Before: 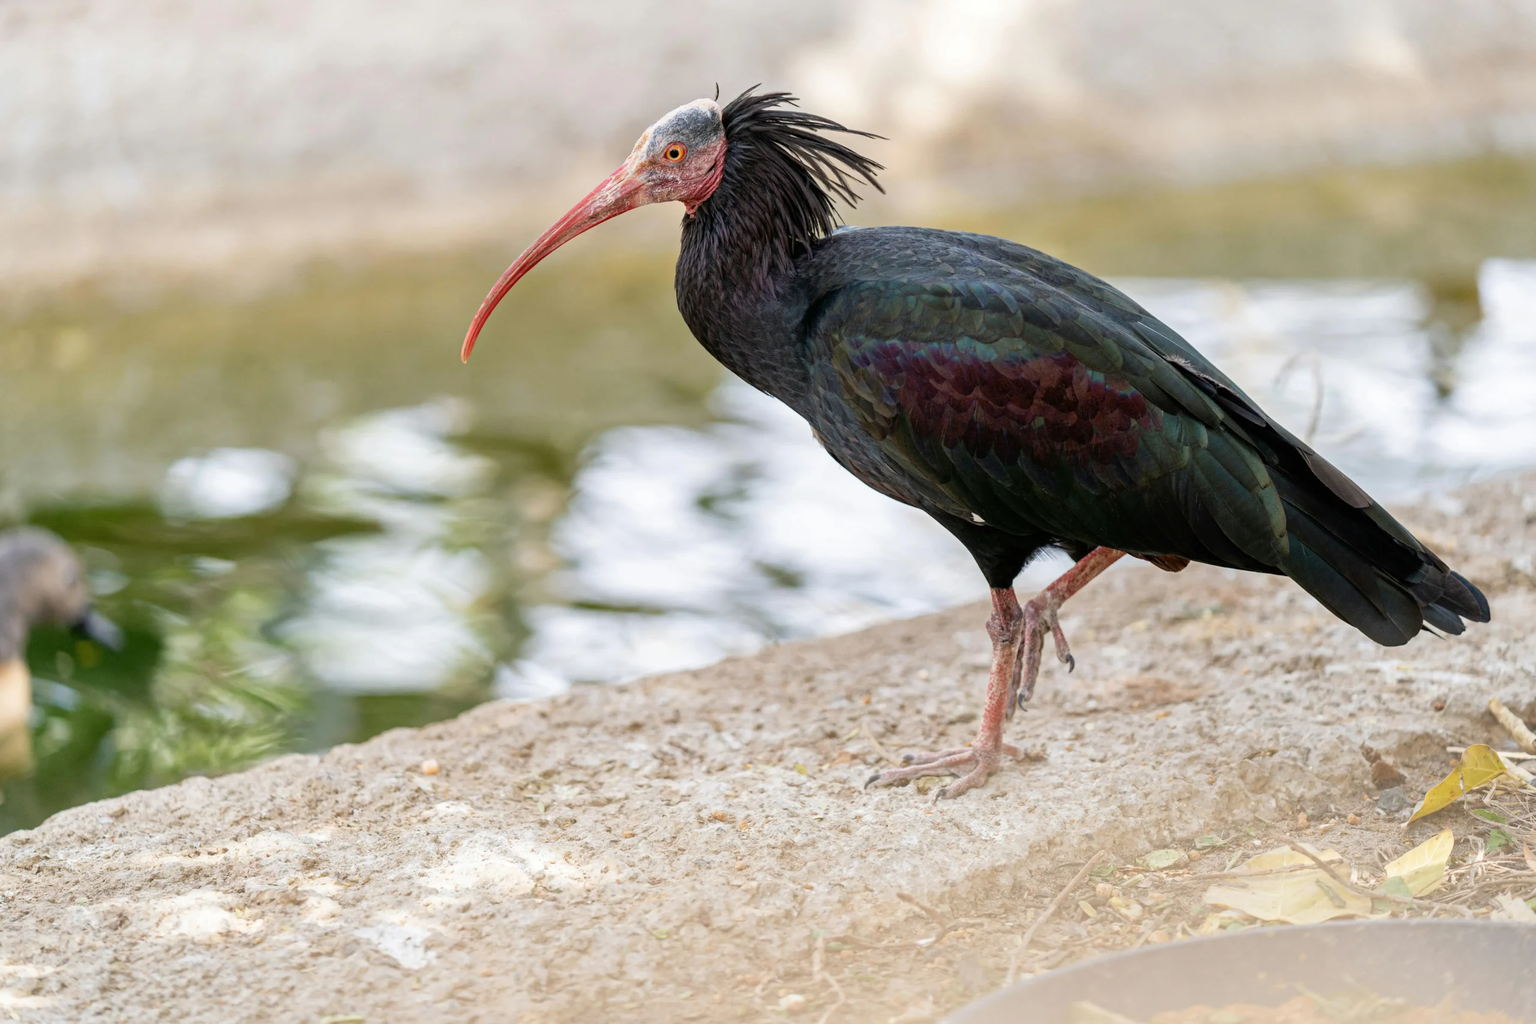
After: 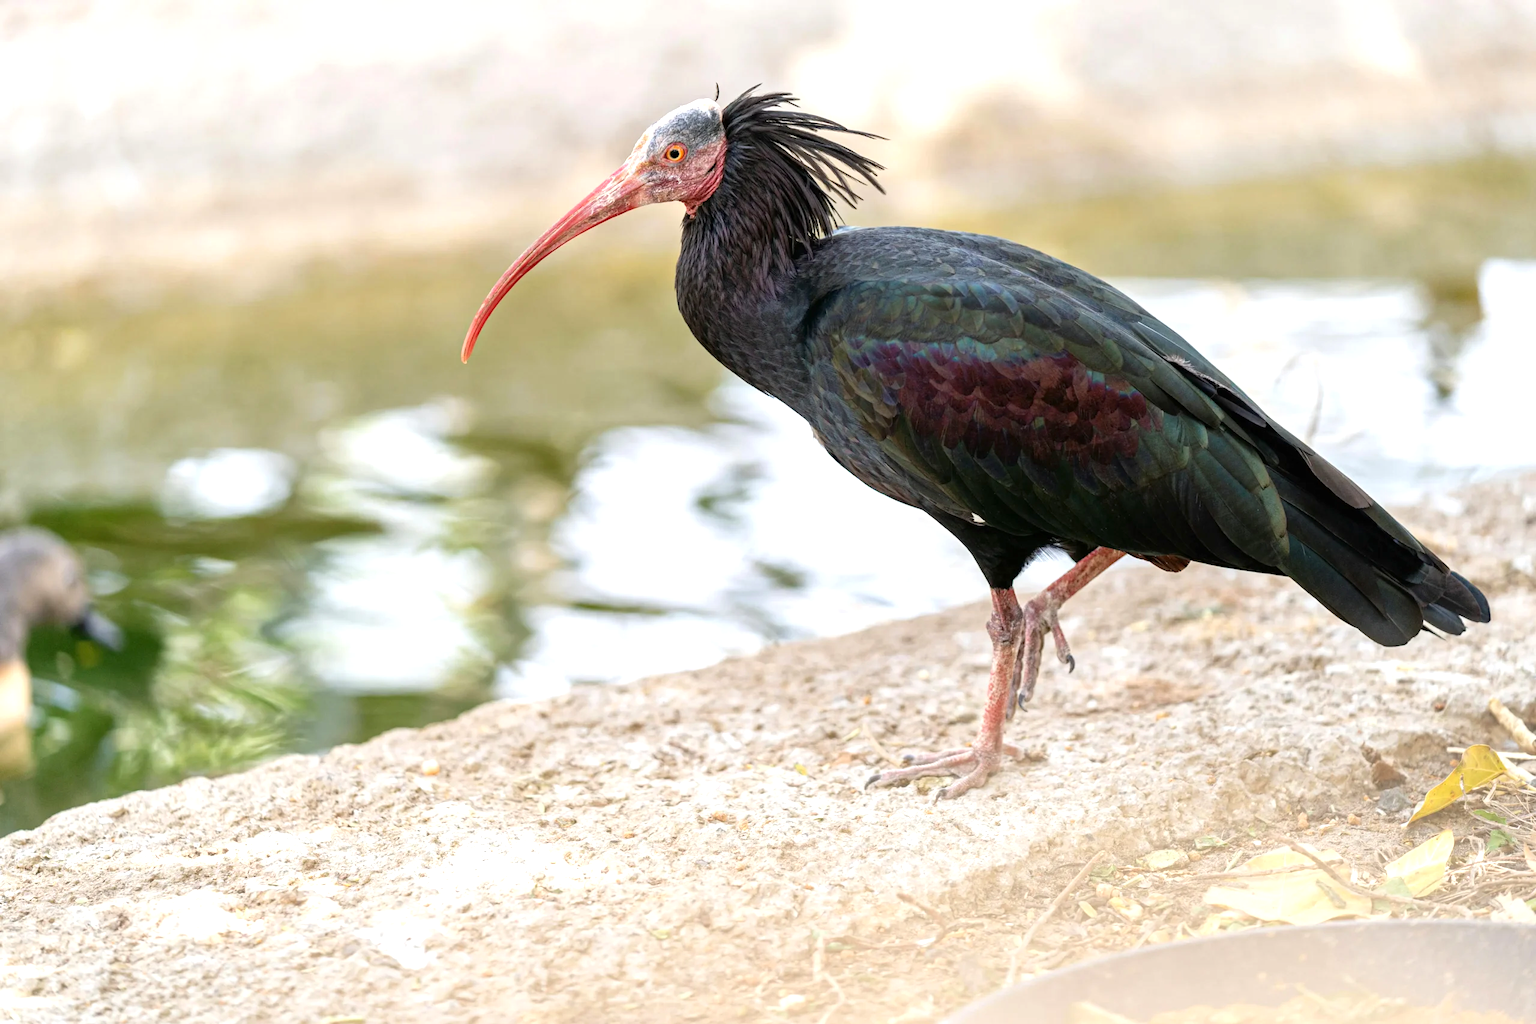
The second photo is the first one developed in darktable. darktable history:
exposure: exposure 0.549 EV, compensate highlight preservation false
